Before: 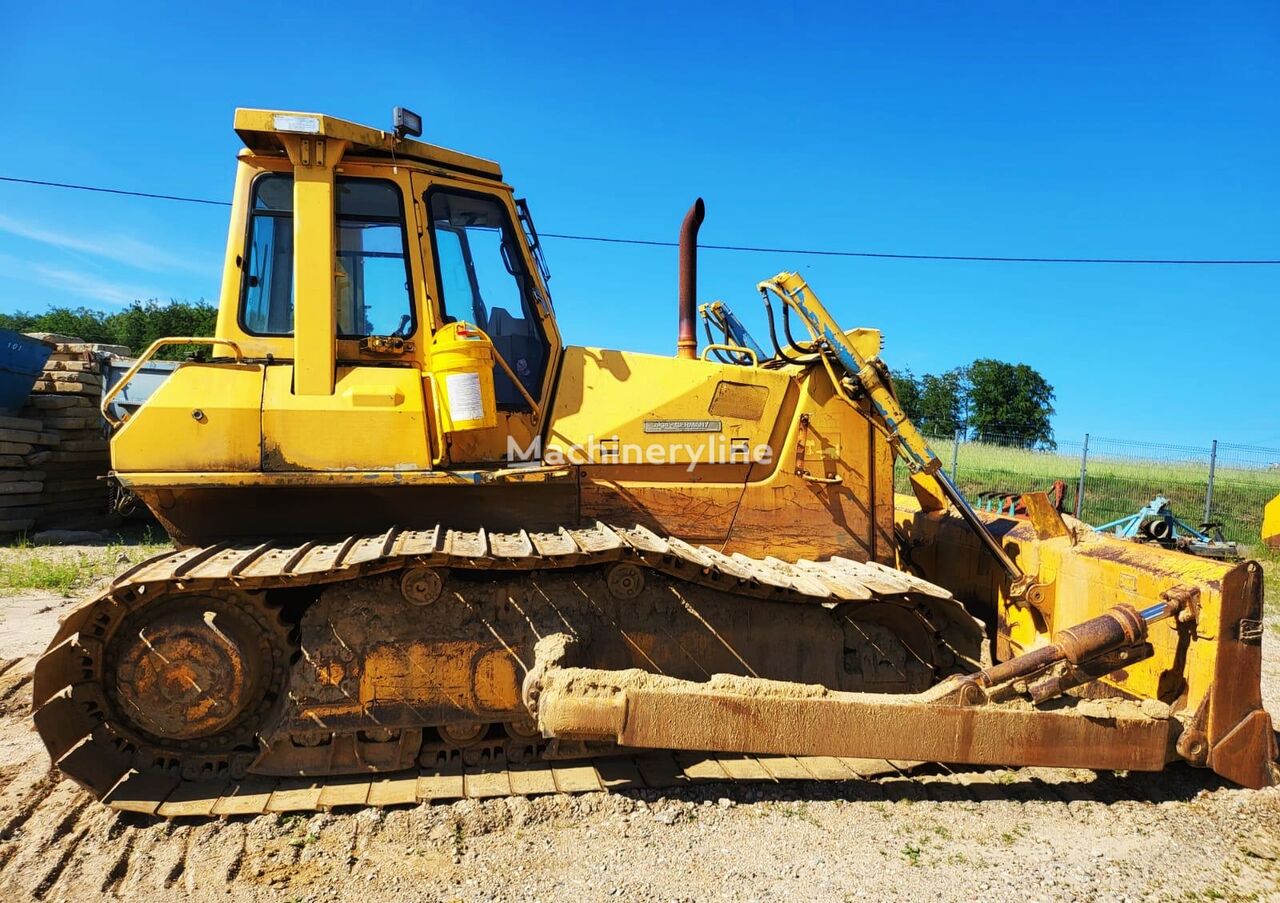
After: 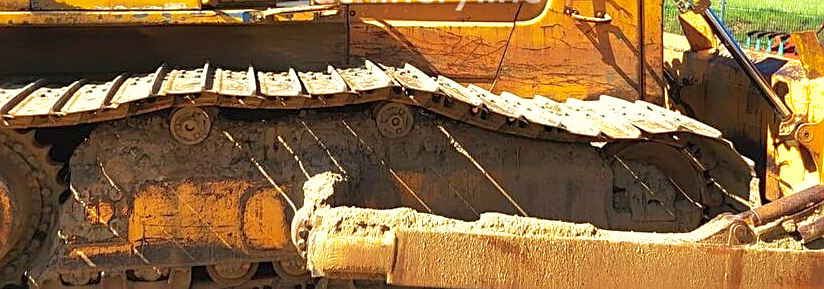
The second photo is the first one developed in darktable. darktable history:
crop: left 18.091%, top 51.13%, right 17.525%, bottom 16.85%
sharpen: amount 0.478
shadows and highlights: on, module defaults
exposure: black level correction 0, exposure 0.6 EV, compensate highlight preservation false
